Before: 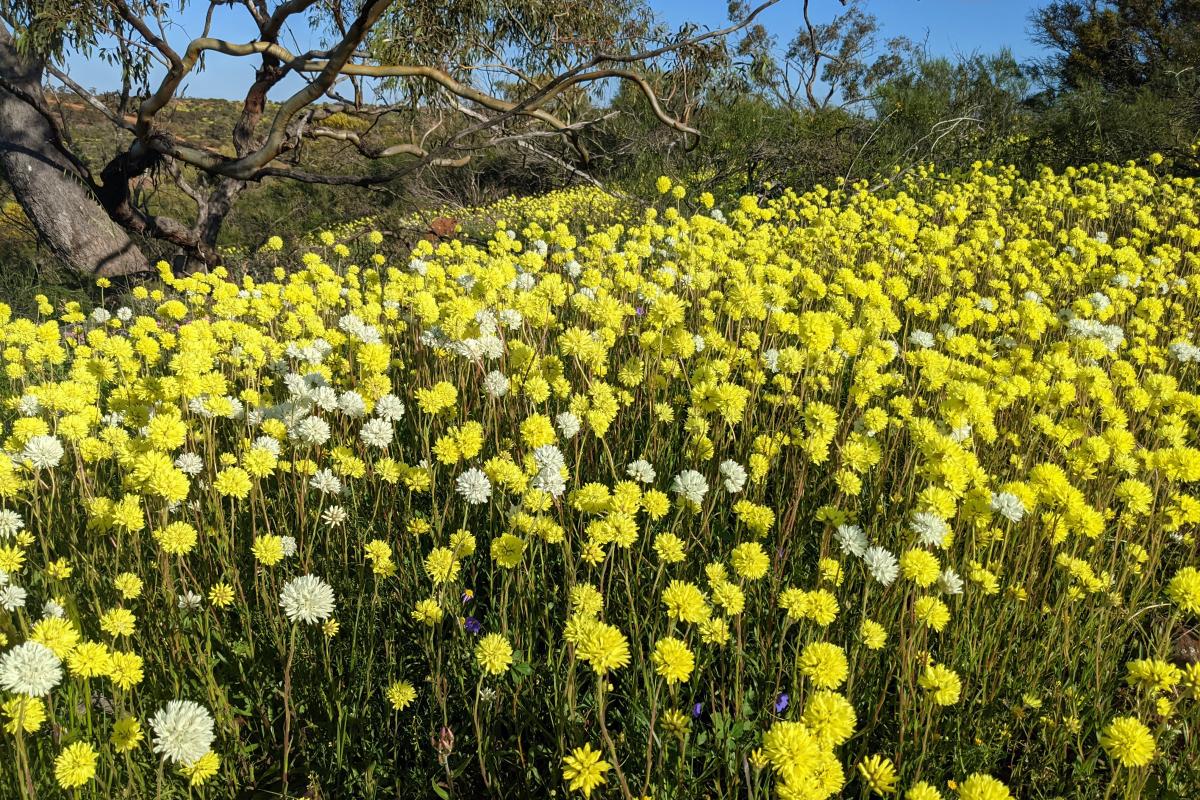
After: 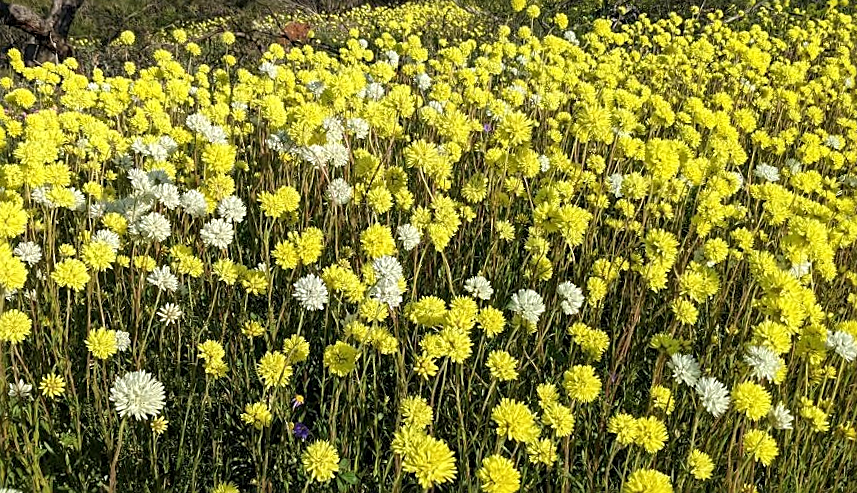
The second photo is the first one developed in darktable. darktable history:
crop and rotate: angle -3.49°, left 9.923%, top 20.902%, right 12.204%, bottom 11.828%
color calibration: gray › normalize channels true, illuminant same as pipeline (D50), adaptation none (bypass), x 0.332, y 0.335, temperature 5009.48 K, gamut compression 0.015
local contrast: highlights 106%, shadows 98%, detail 119%, midtone range 0.2
sharpen: on, module defaults
